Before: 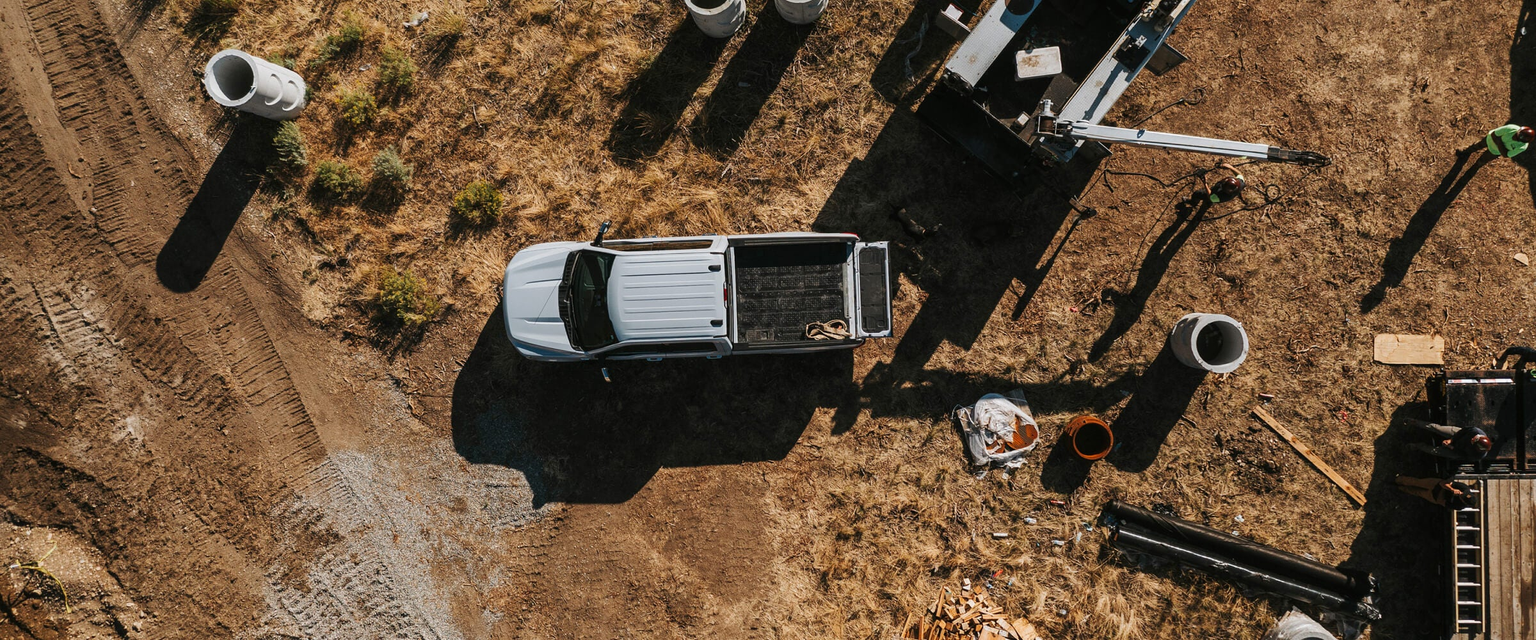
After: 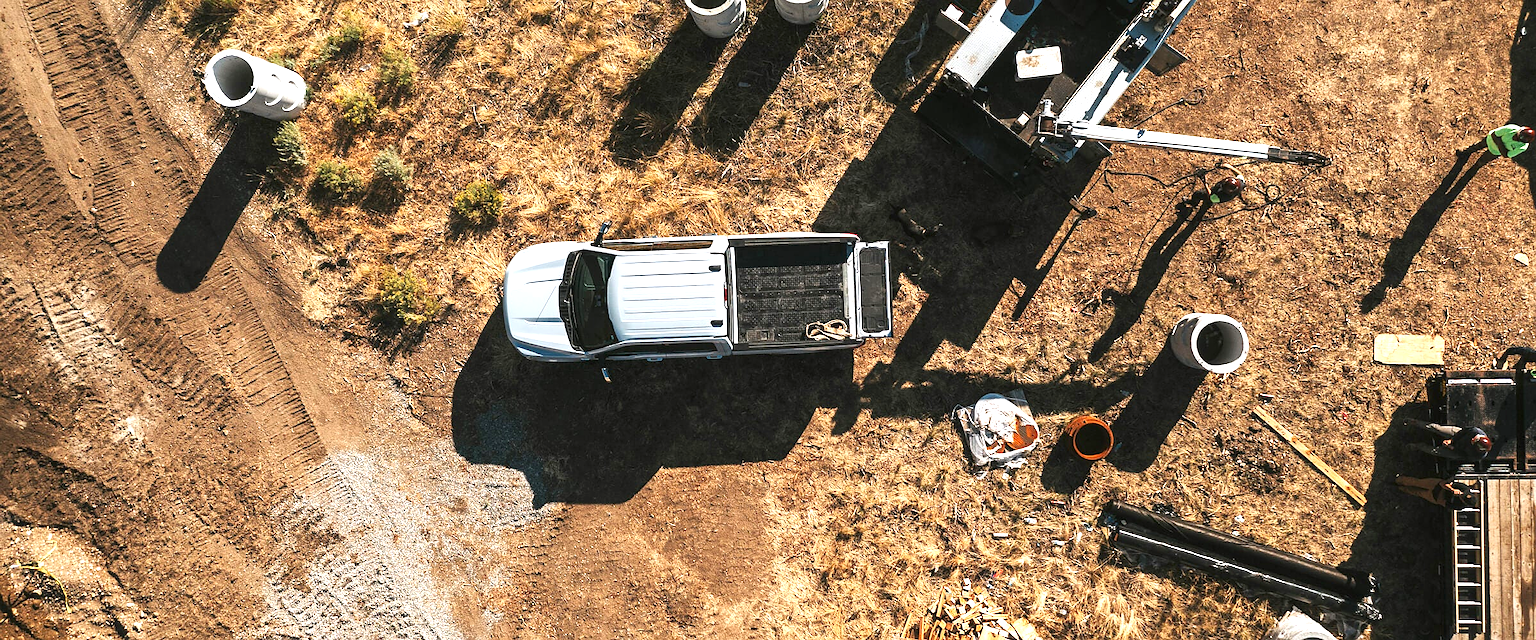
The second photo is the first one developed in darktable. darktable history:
exposure: black level correction 0, exposure 1.2 EV, compensate exposure bias true, compensate highlight preservation false
sharpen: radius 0.969, amount 0.604
